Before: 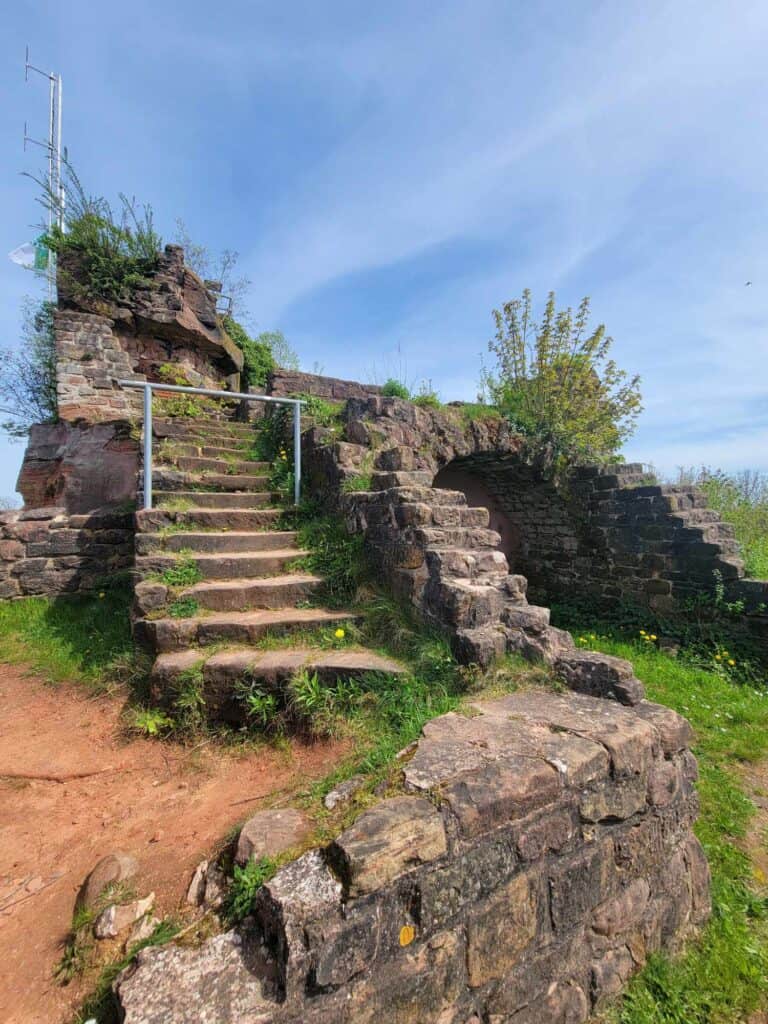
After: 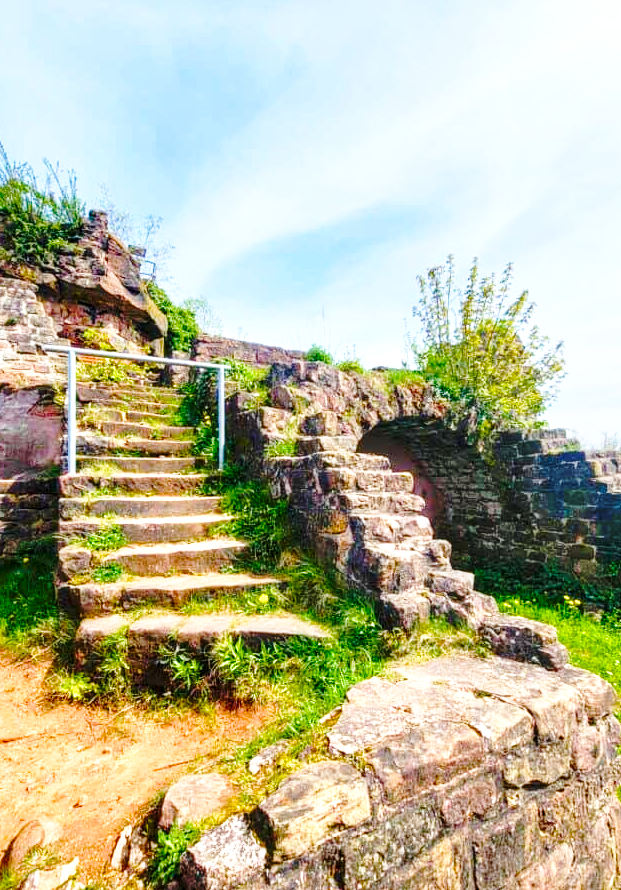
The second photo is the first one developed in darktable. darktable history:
crop: left 9.929%, top 3.475%, right 9.188%, bottom 9.529%
color balance rgb: linear chroma grading › shadows -2.2%, linear chroma grading › highlights -15%, linear chroma grading › global chroma -10%, linear chroma grading › mid-tones -10%, perceptual saturation grading › global saturation 45%, perceptual saturation grading › highlights -50%, perceptual saturation grading › shadows 30%, perceptual brilliance grading › global brilliance 18%, global vibrance 45%
local contrast: detail 130%
base curve: curves: ch0 [(0, 0) (0.032, 0.037) (0.105, 0.228) (0.435, 0.76) (0.856, 0.983) (1, 1)], preserve colors none
